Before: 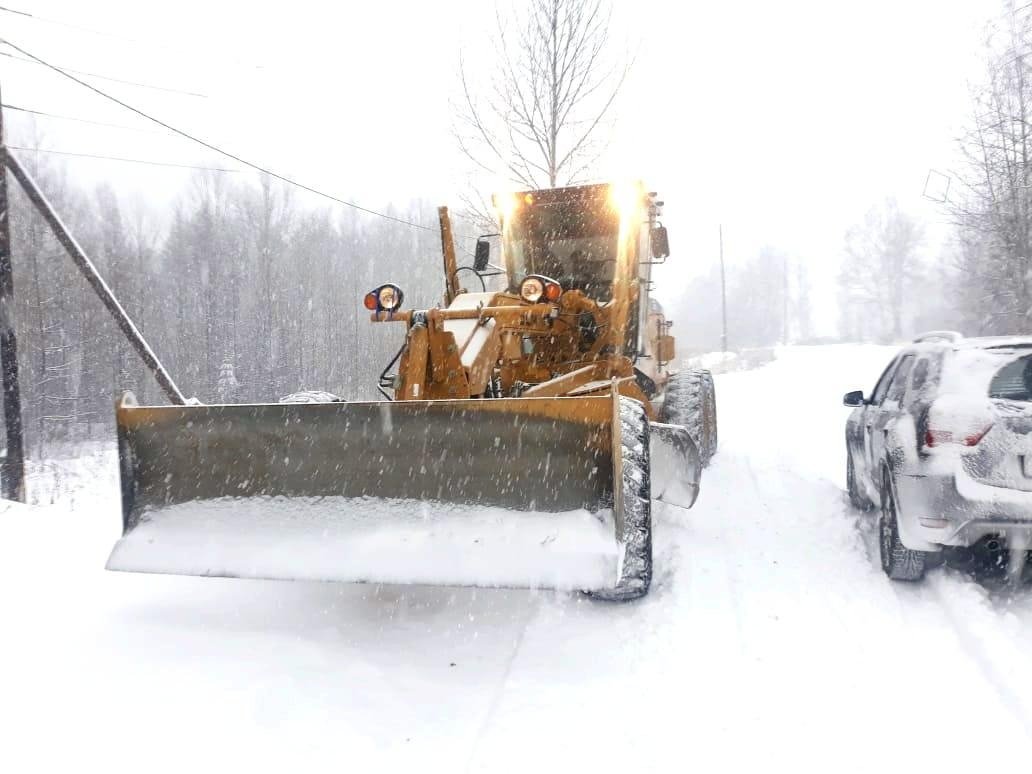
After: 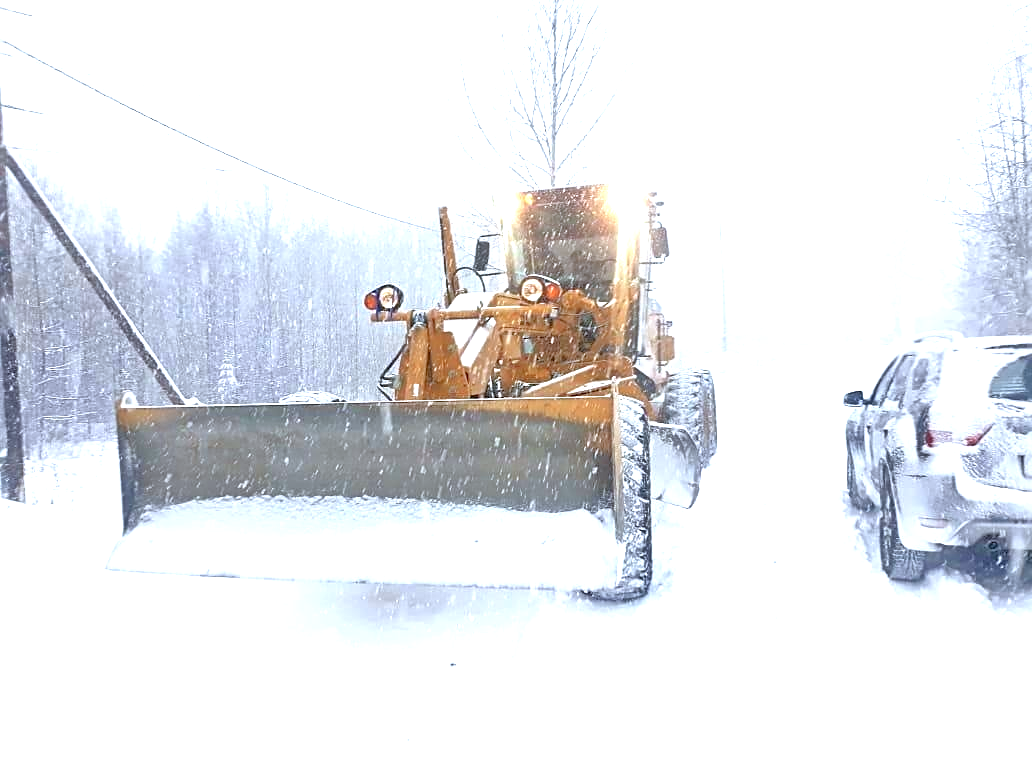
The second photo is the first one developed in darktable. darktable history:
color calibration: x 0.37, y 0.382, temperature 4313.32 K
sharpen: on, module defaults
tone equalizer: -7 EV 0.15 EV, -6 EV 0.6 EV, -5 EV 1.15 EV, -4 EV 1.33 EV, -3 EV 1.15 EV, -2 EV 0.6 EV, -1 EV 0.15 EV, mask exposure compensation -0.5 EV
exposure: black level correction 0, exposure 0.68 EV, compensate exposure bias true, compensate highlight preservation false
